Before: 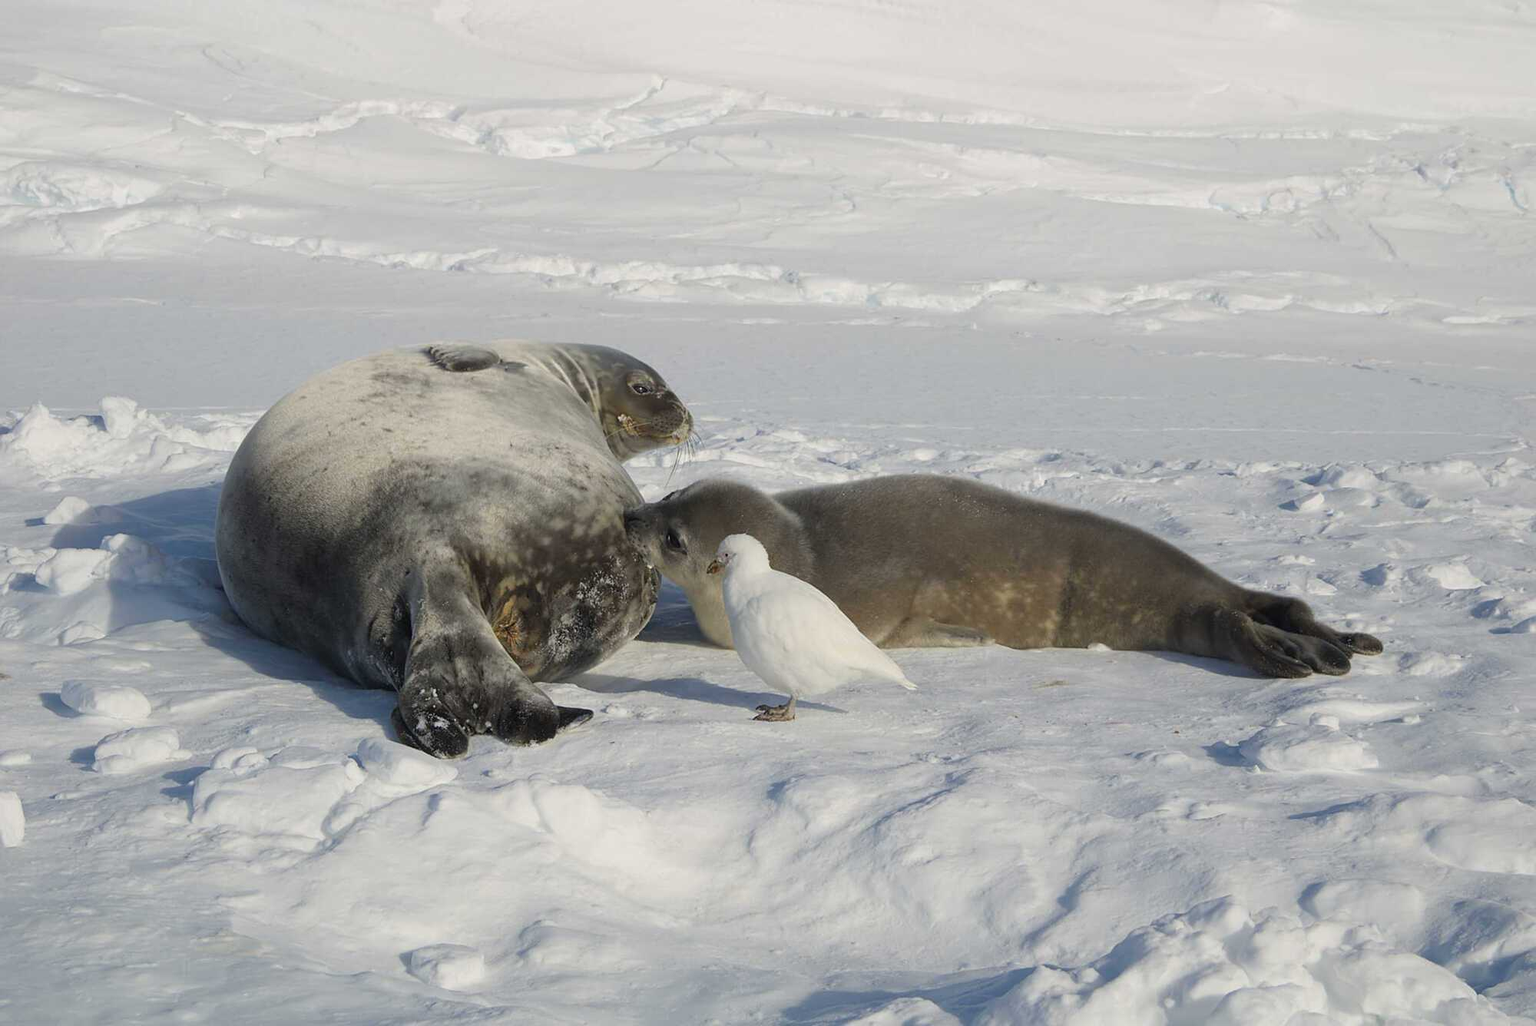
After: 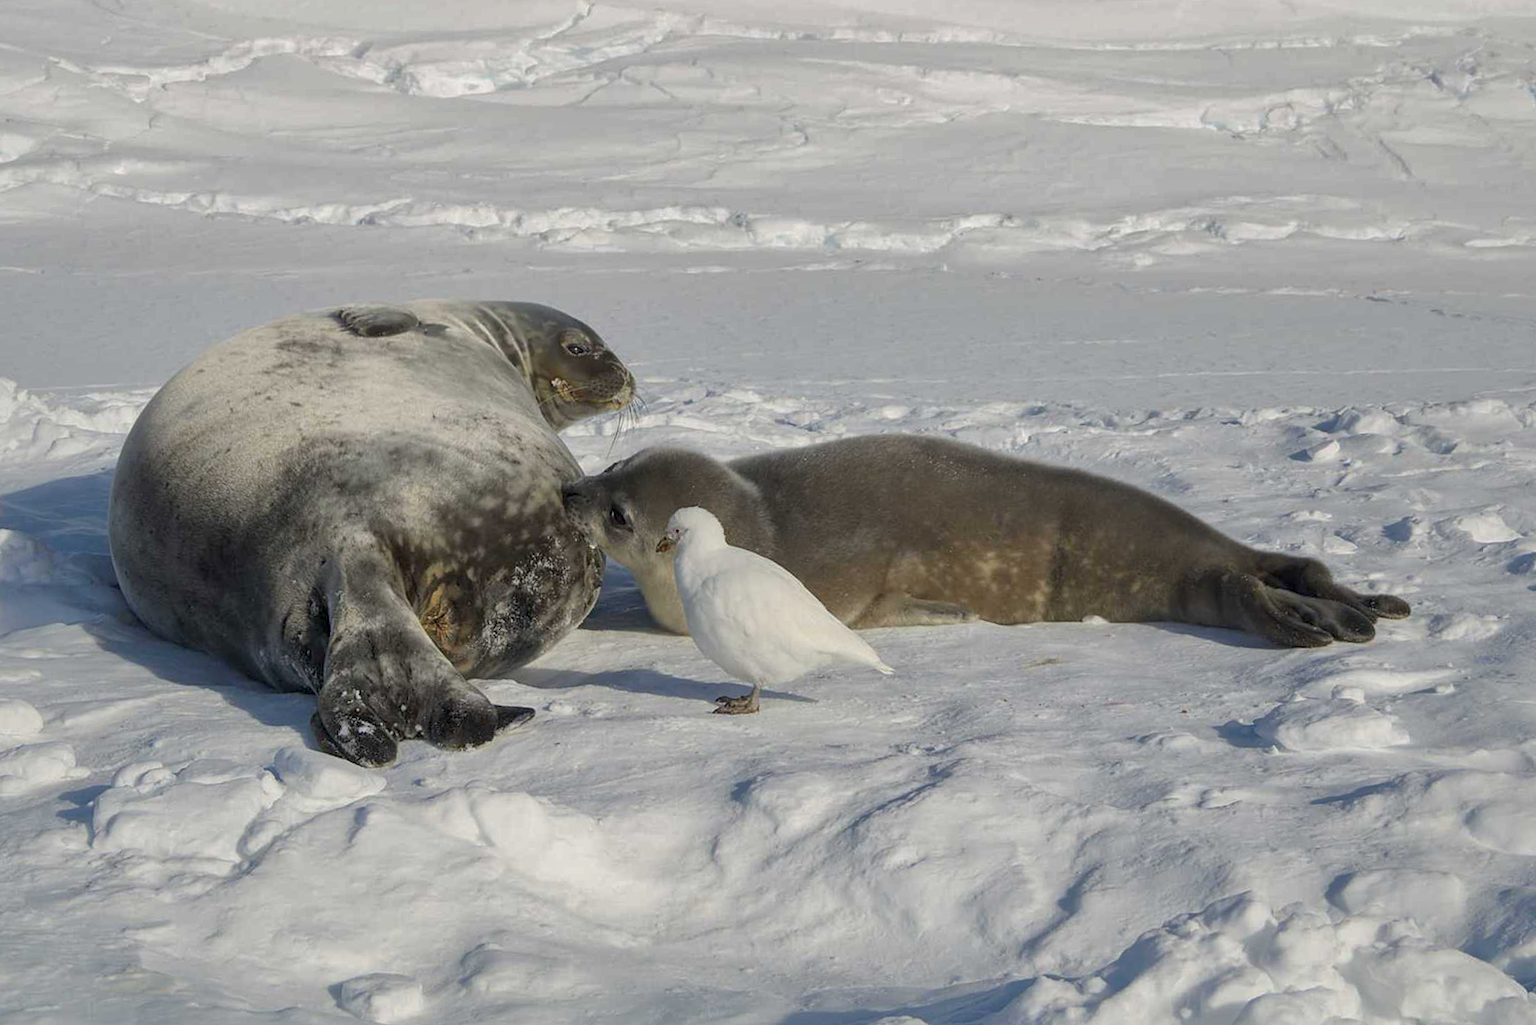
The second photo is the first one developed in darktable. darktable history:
crop and rotate: angle 1.86°, left 5.728%, top 5.72%
shadows and highlights: on, module defaults
tone equalizer: smoothing diameter 2.18%, edges refinement/feathering 16.26, mask exposure compensation -1.57 EV, filter diffusion 5
local contrast: on, module defaults
